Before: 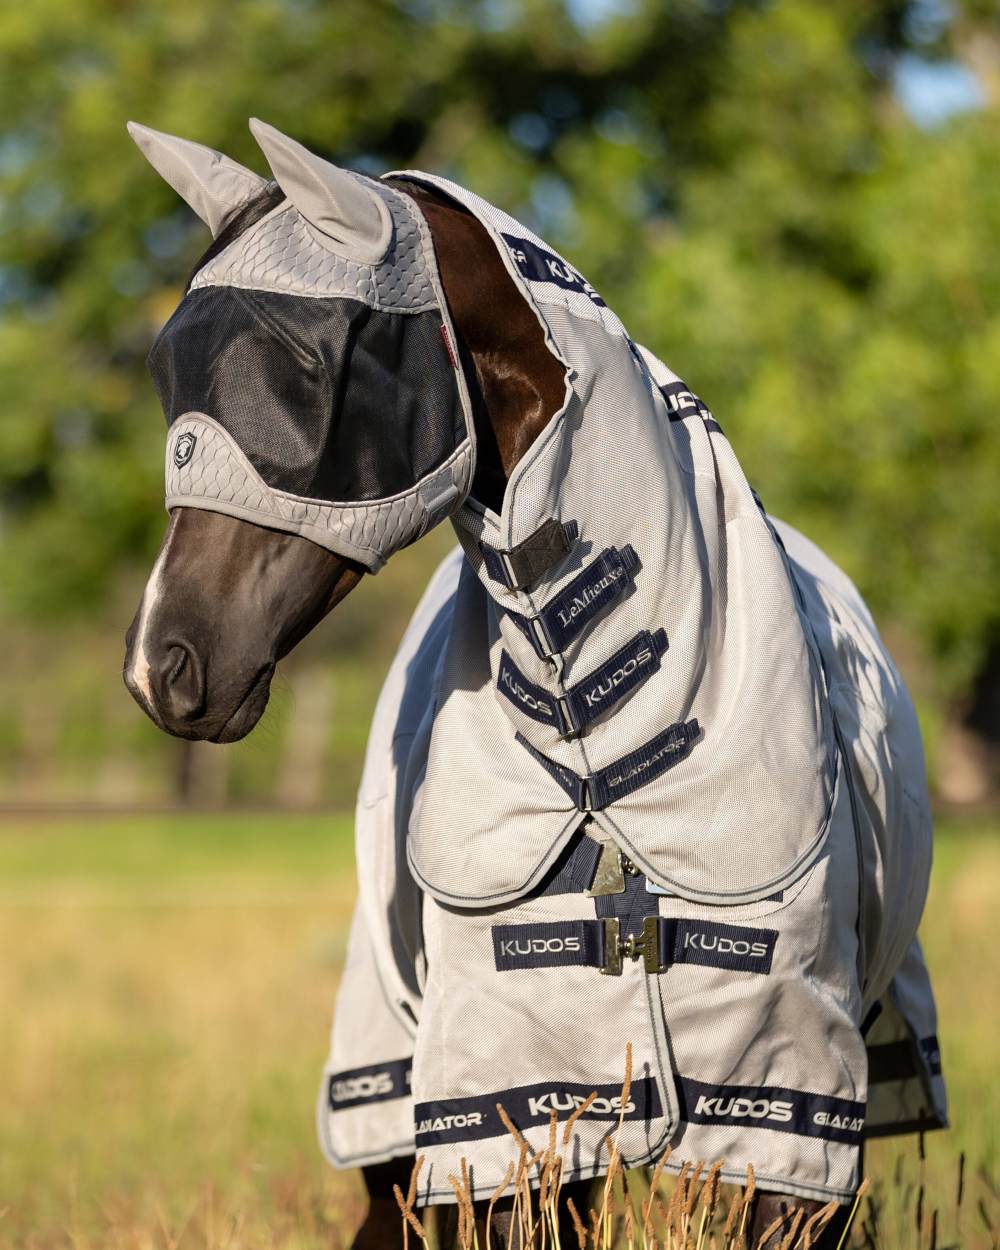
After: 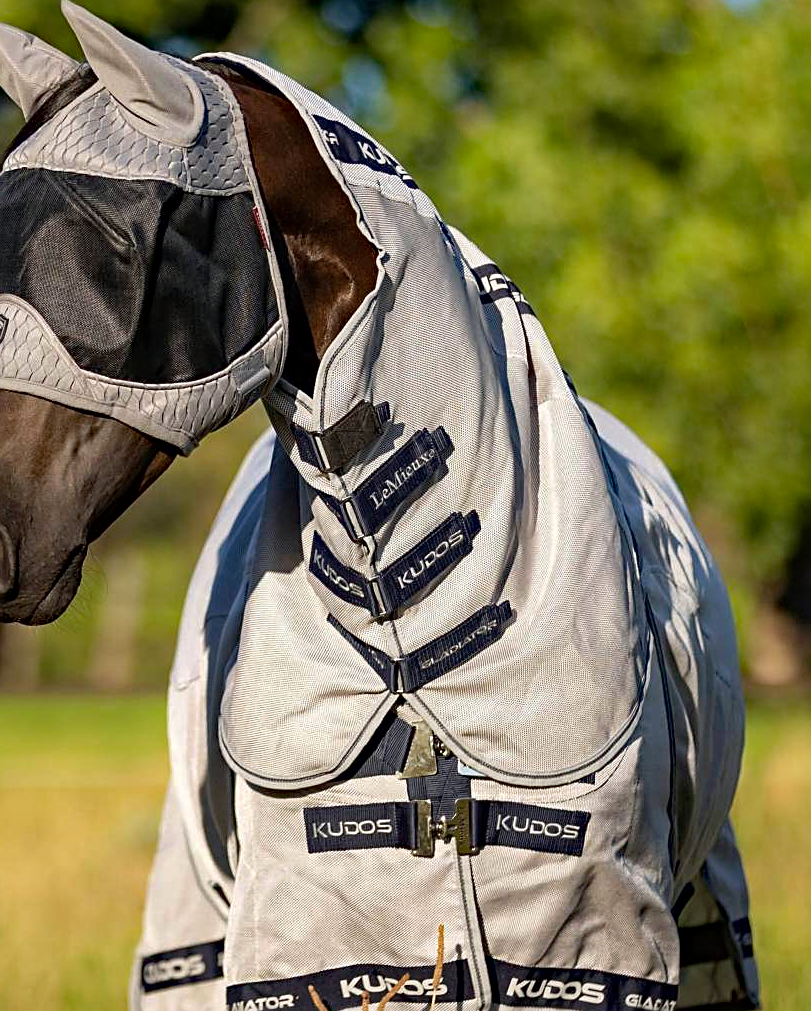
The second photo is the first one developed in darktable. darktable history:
crop: left 18.88%, top 9.5%, right 0%, bottom 9.556%
haze removal: strength 0.408, distance 0.218, compatibility mode true, adaptive false
sharpen: on, module defaults
local contrast: mode bilateral grid, contrast 9, coarseness 25, detail 112%, midtone range 0.2
